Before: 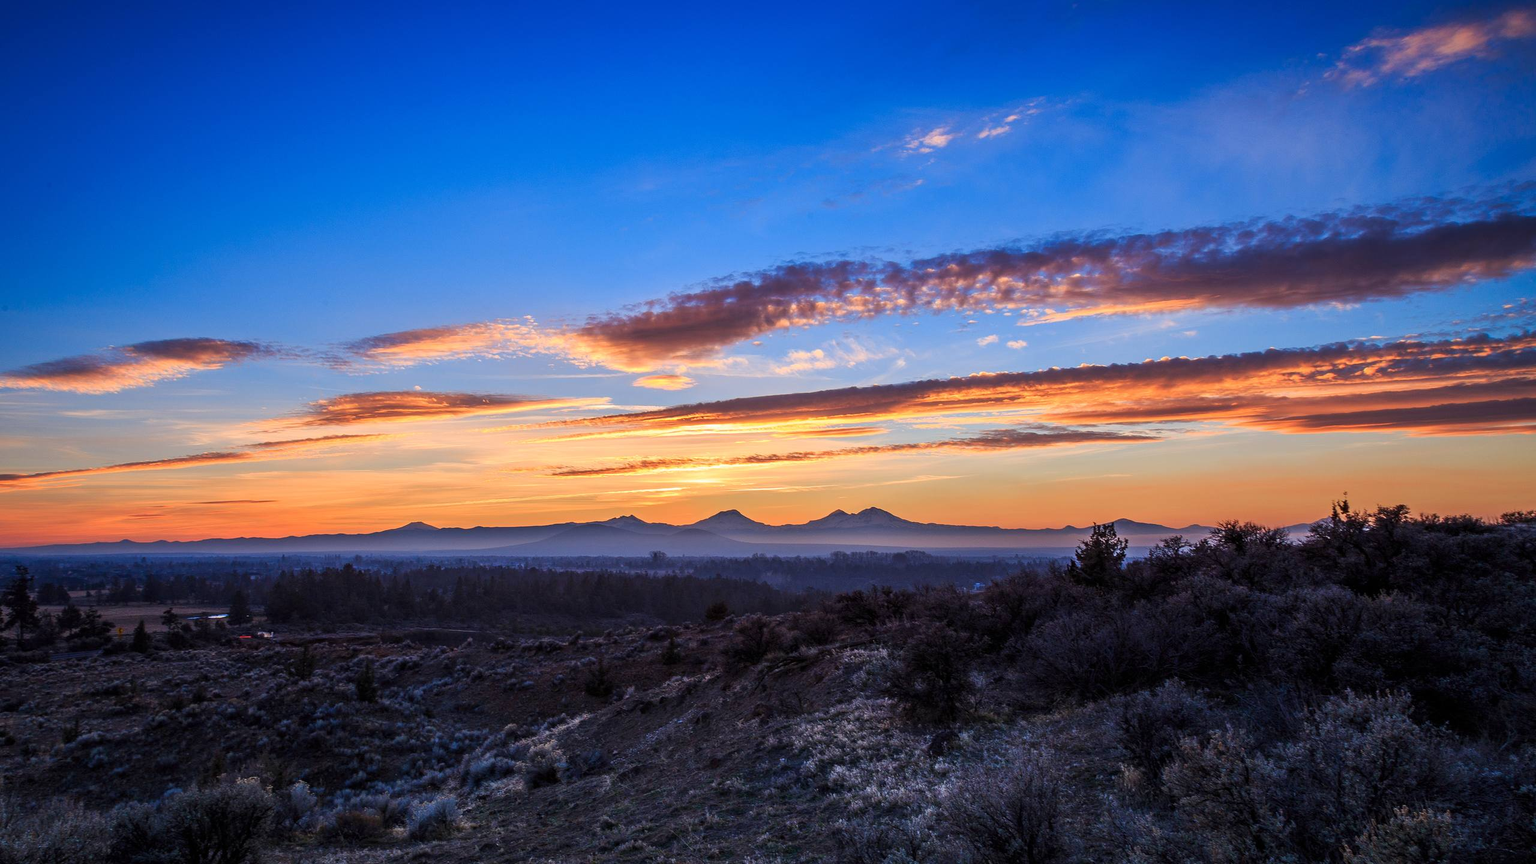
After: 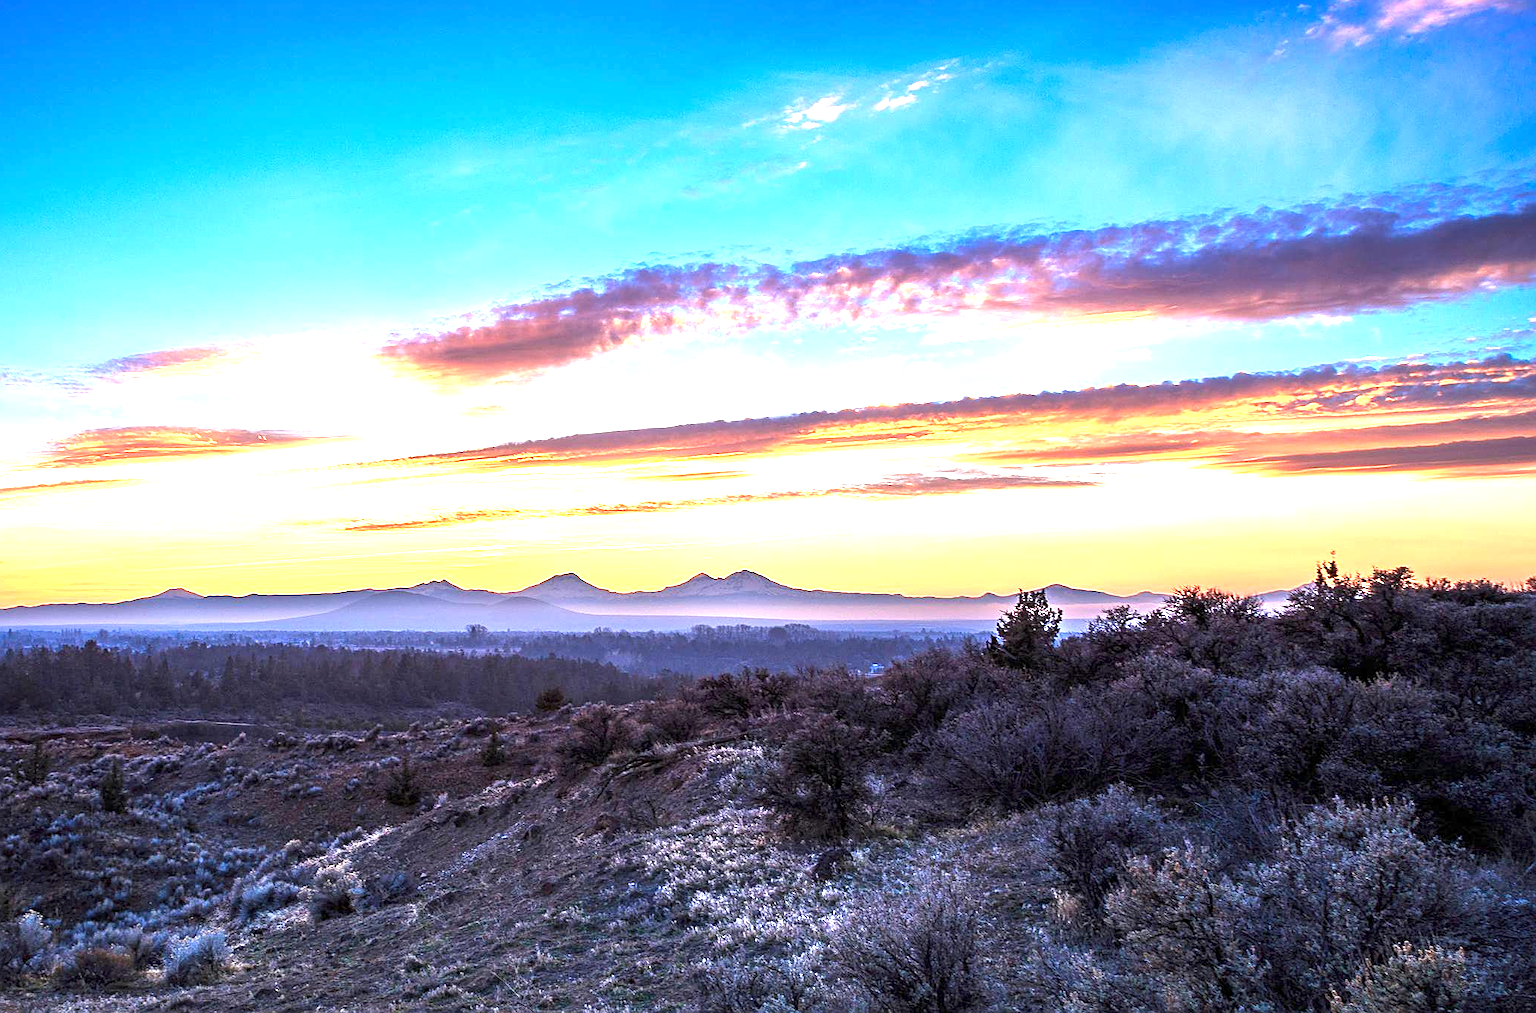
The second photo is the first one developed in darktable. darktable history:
crop and rotate: left 17.959%, top 5.771%, right 1.742%
exposure: exposure 2 EV, compensate highlight preservation false
sharpen: on, module defaults
